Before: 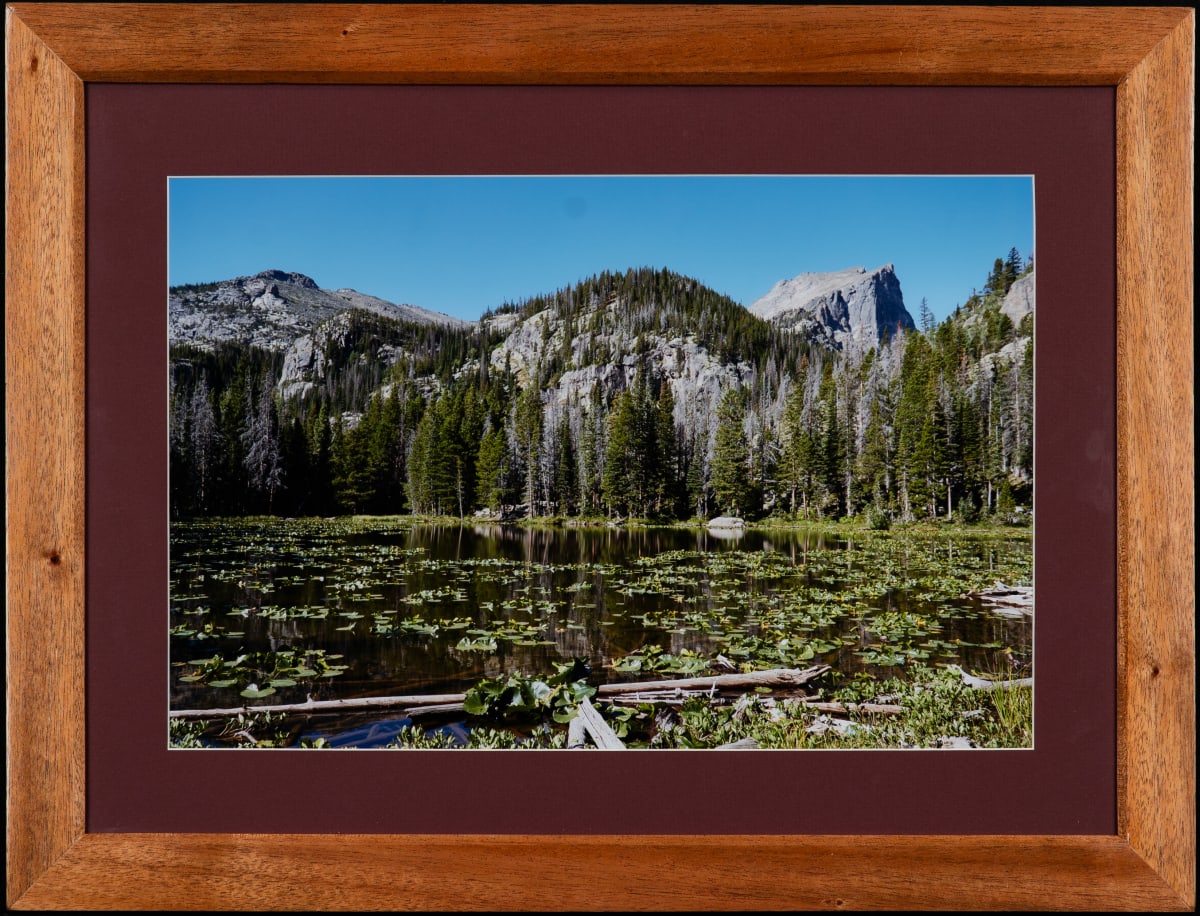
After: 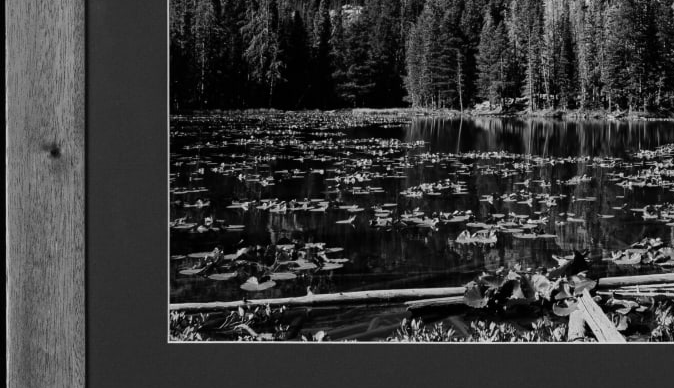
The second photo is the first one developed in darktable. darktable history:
crop: top 44.491%, right 43.753%, bottom 13.115%
contrast brightness saturation: contrast 0.039, saturation 0.153
color zones: curves: ch0 [(0.002, 0.593) (0.143, 0.417) (0.285, 0.541) (0.455, 0.289) (0.608, 0.327) (0.727, 0.283) (0.869, 0.571) (1, 0.603)]; ch1 [(0, 0) (0.143, 0) (0.286, 0) (0.429, 0) (0.571, 0) (0.714, 0) (0.857, 0)]
